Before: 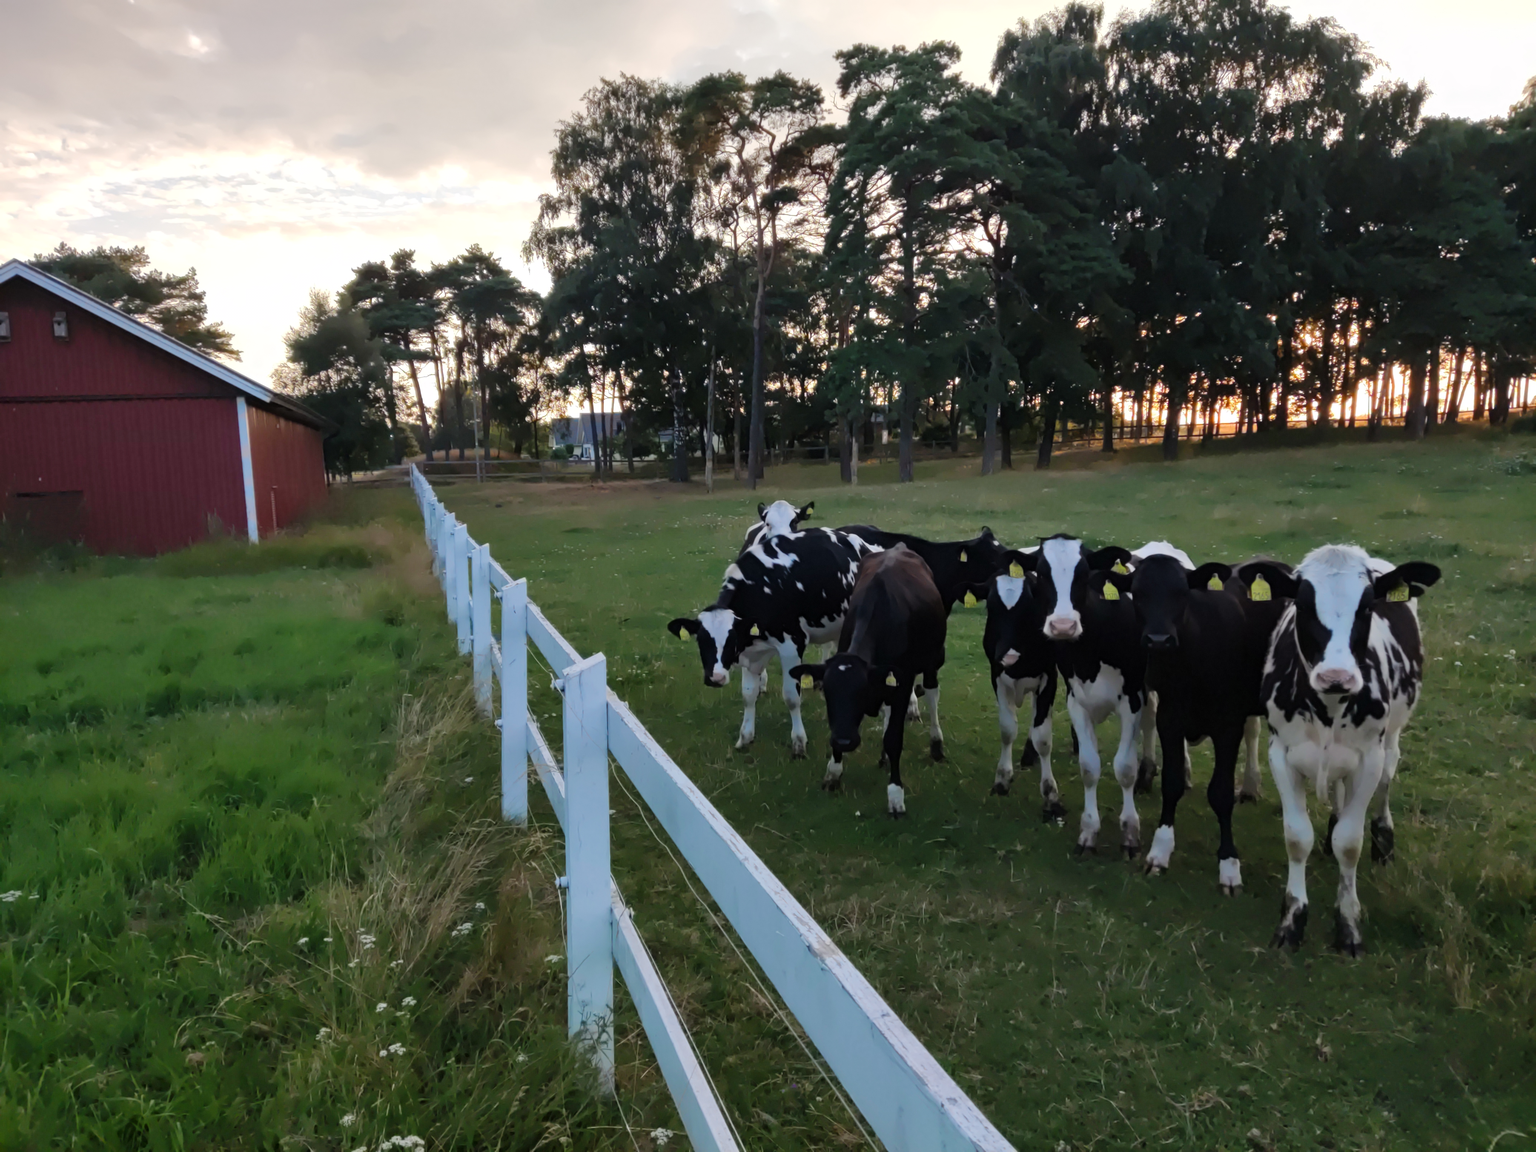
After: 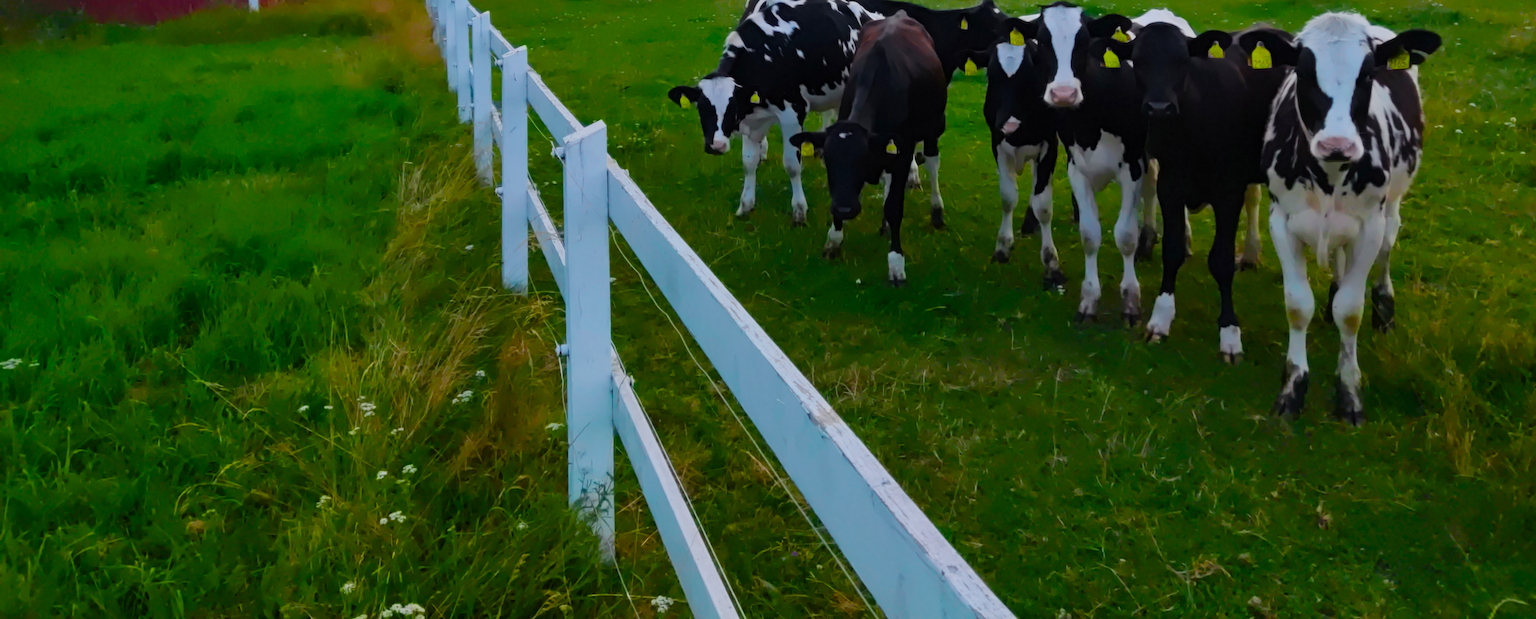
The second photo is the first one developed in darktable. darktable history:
color balance rgb: linear chroma grading › global chroma 42%, perceptual saturation grading › global saturation 42%, global vibrance 33%
color zones: curves: ch1 [(0.25, 0.61) (0.75, 0.248)]
tone equalizer: -8 EV -0.002 EV, -7 EV 0.005 EV, -6 EV -0.009 EV, -5 EV 0.011 EV, -4 EV -0.012 EV, -3 EV 0.007 EV, -2 EV -0.062 EV, -1 EV -0.293 EV, +0 EV -0.582 EV, smoothing diameter 2%, edges refinement/feathering 20, mask exposure compensation -1.57 EV, filter diffusion 5
crop and rotate: top 46.237%
